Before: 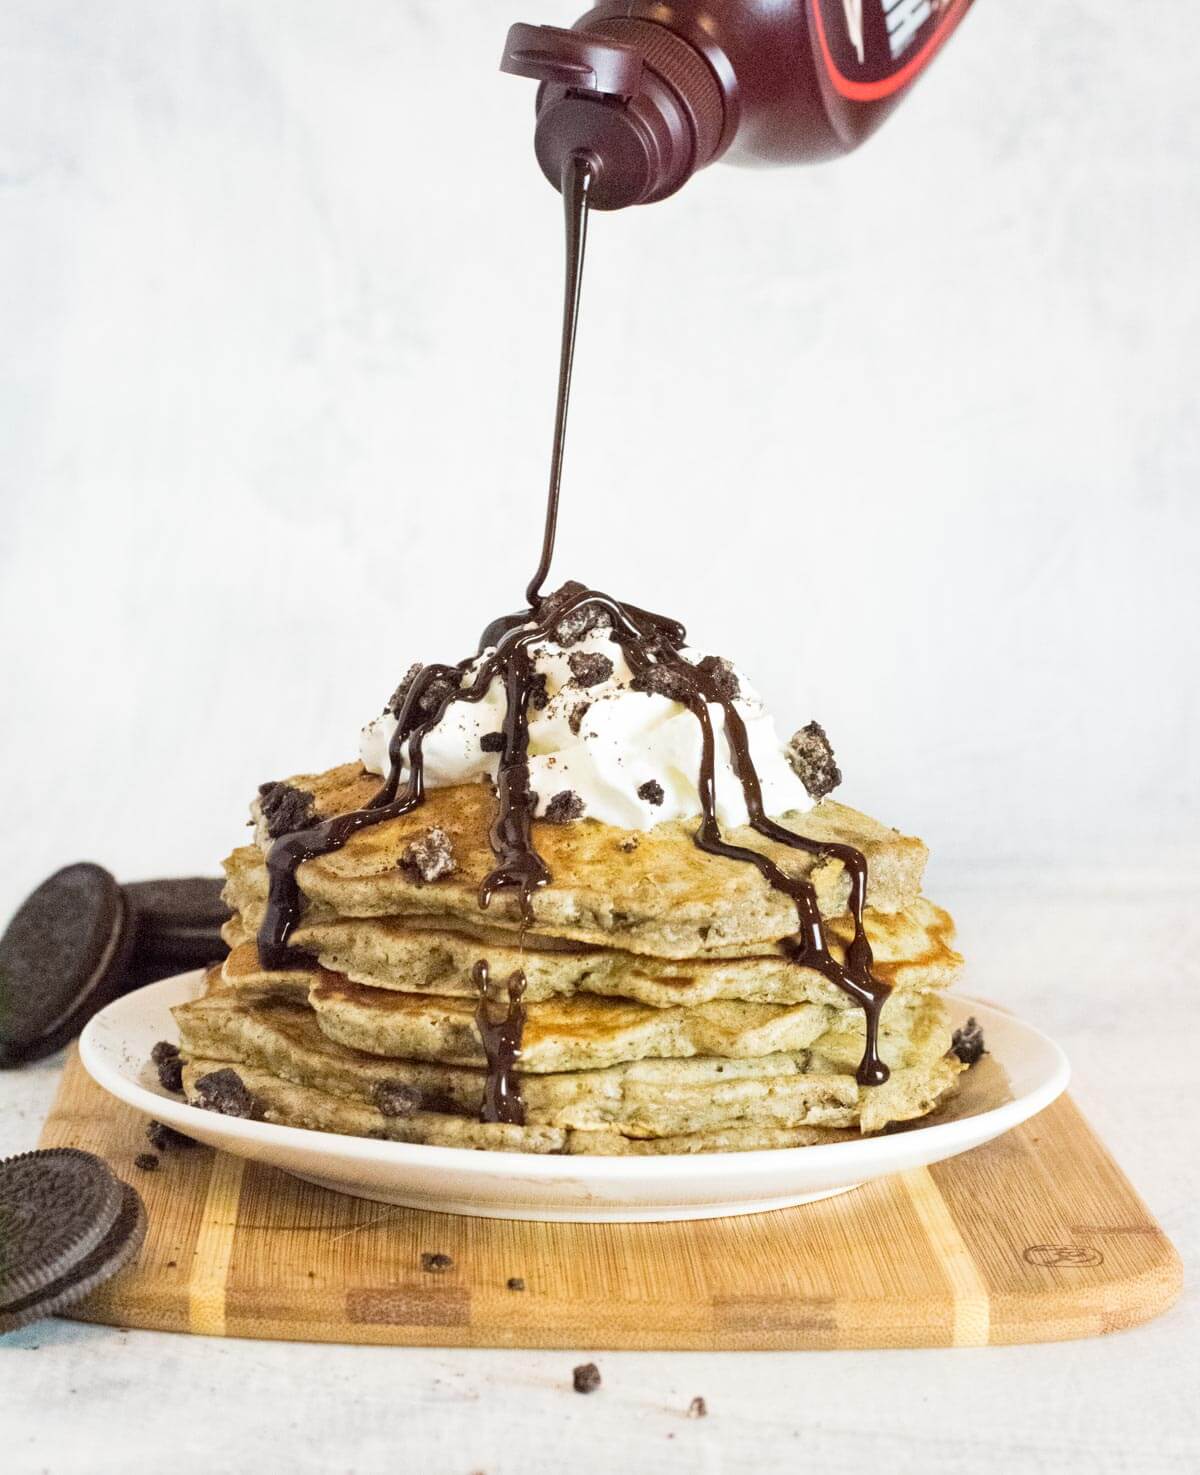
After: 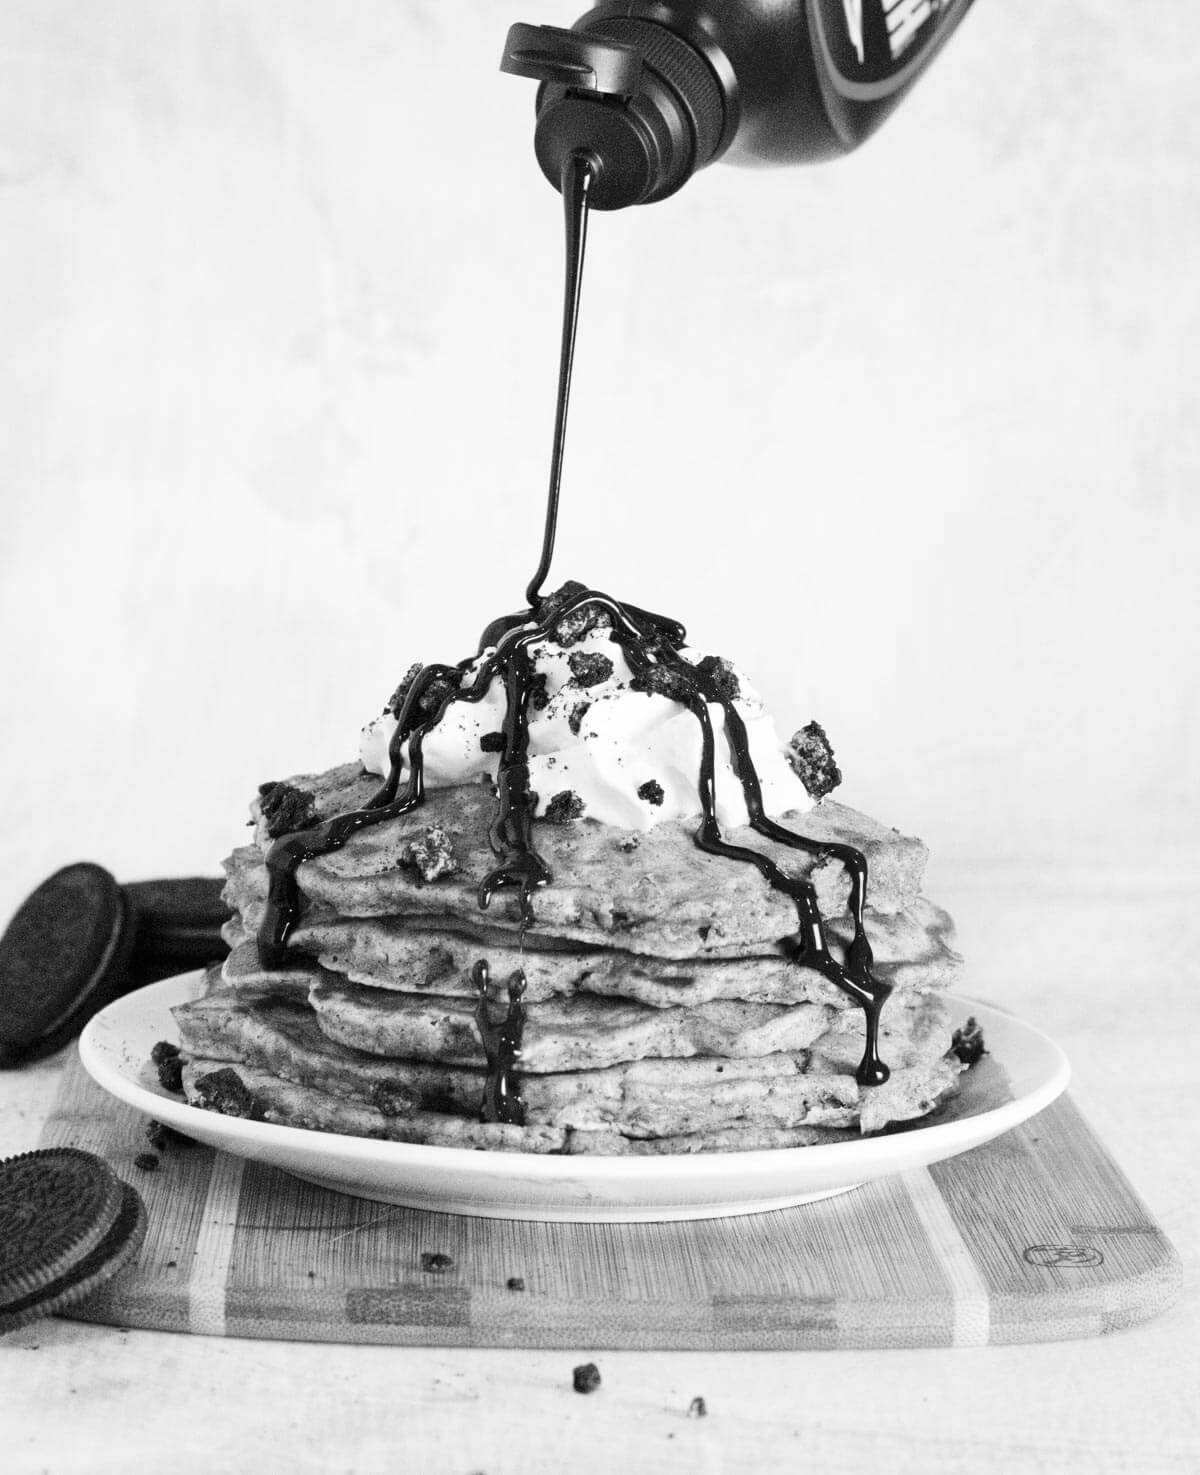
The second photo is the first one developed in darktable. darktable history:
contrast brightness saturation: contrast 0.12, brightness -0.12, saturation 0.2
monochrome: on, module defaults
color calibration: illuminant as shot in camera, x 0.363, y 0.385, temperature 4528.04 K
